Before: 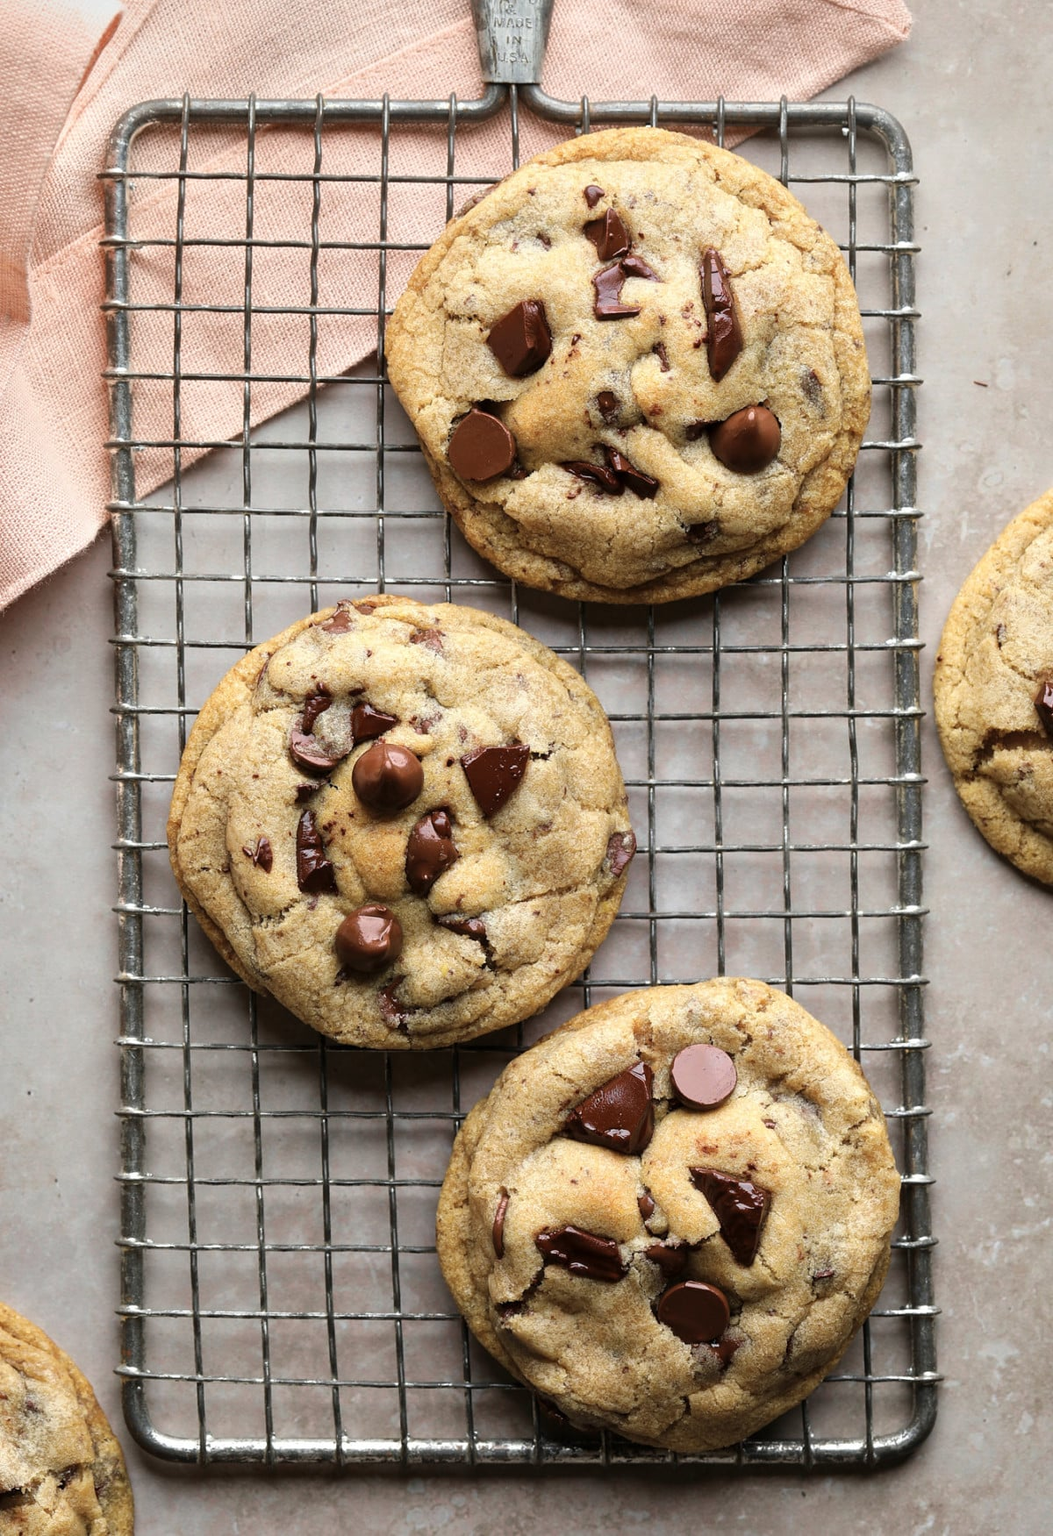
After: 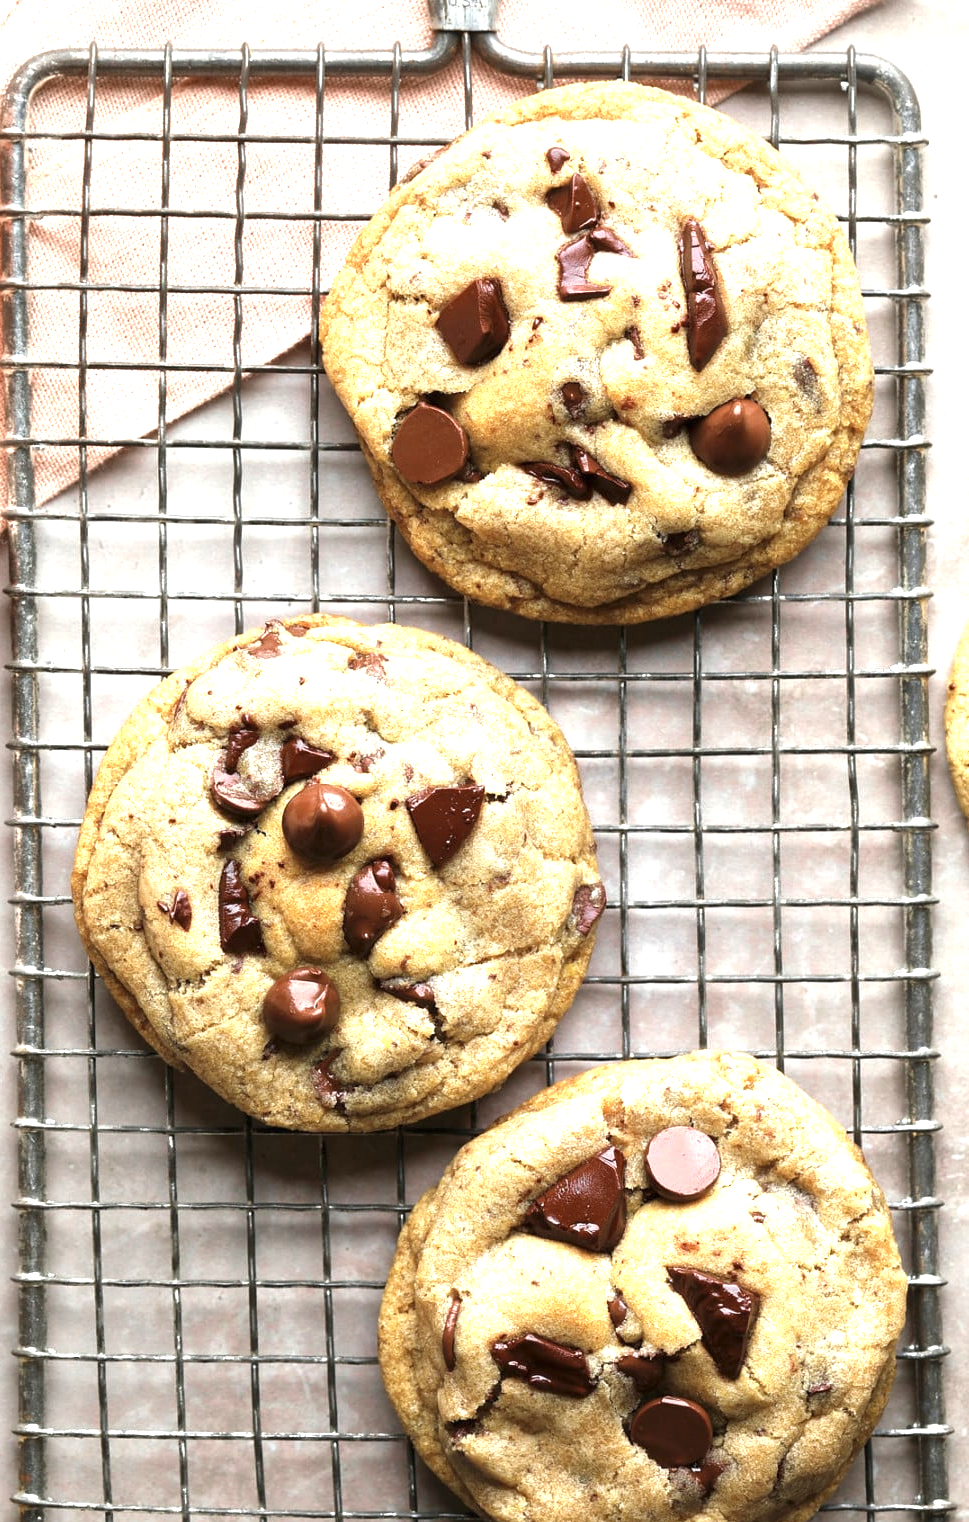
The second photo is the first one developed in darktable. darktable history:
crop: left 9.996%, top 3.658%, right 9.212%, bottom 9.38%
exposure: black level correction 0, exposure 1 EV, compensate exposure bias true, compensate highlight preservation false
tone curve: curves: ch0 [(0, 0) (0.915, 0.89) (1, 1)], color space Lab, independent channels
